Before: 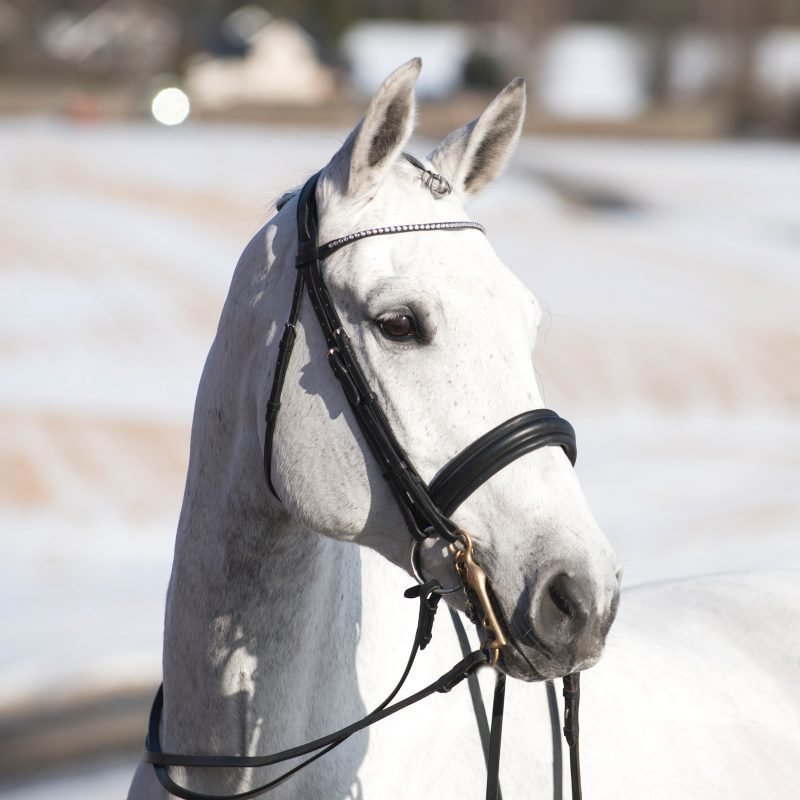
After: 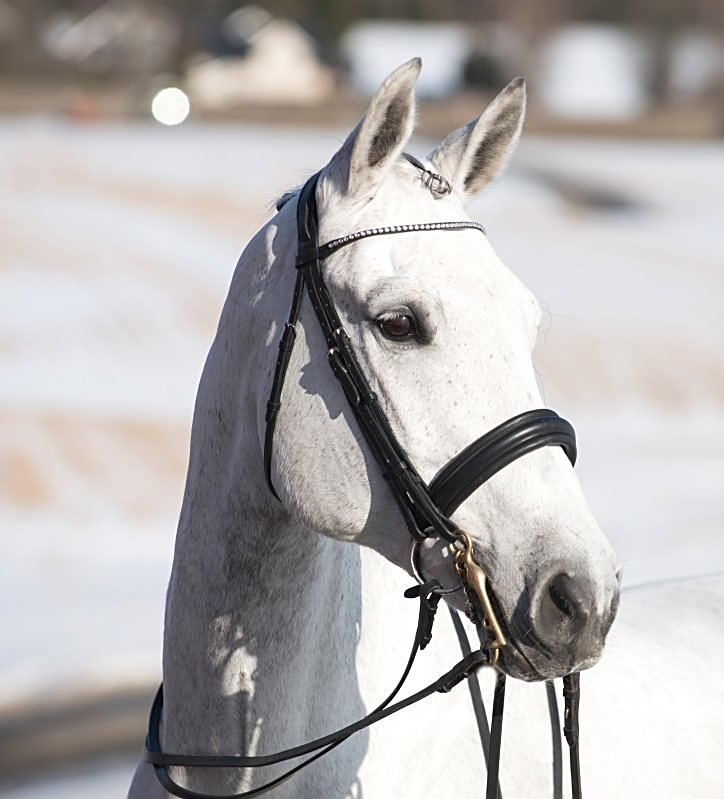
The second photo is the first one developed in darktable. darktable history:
crop: right 9.481%, bottom 0.022%
sharpen: on, module defaults
